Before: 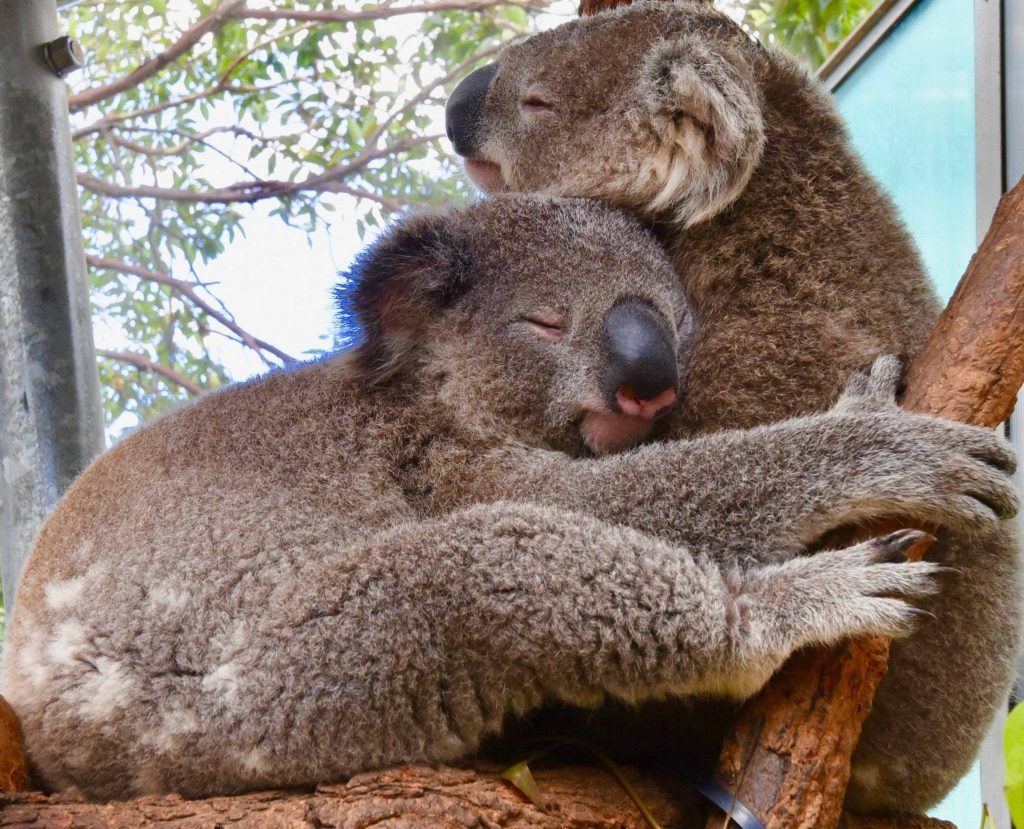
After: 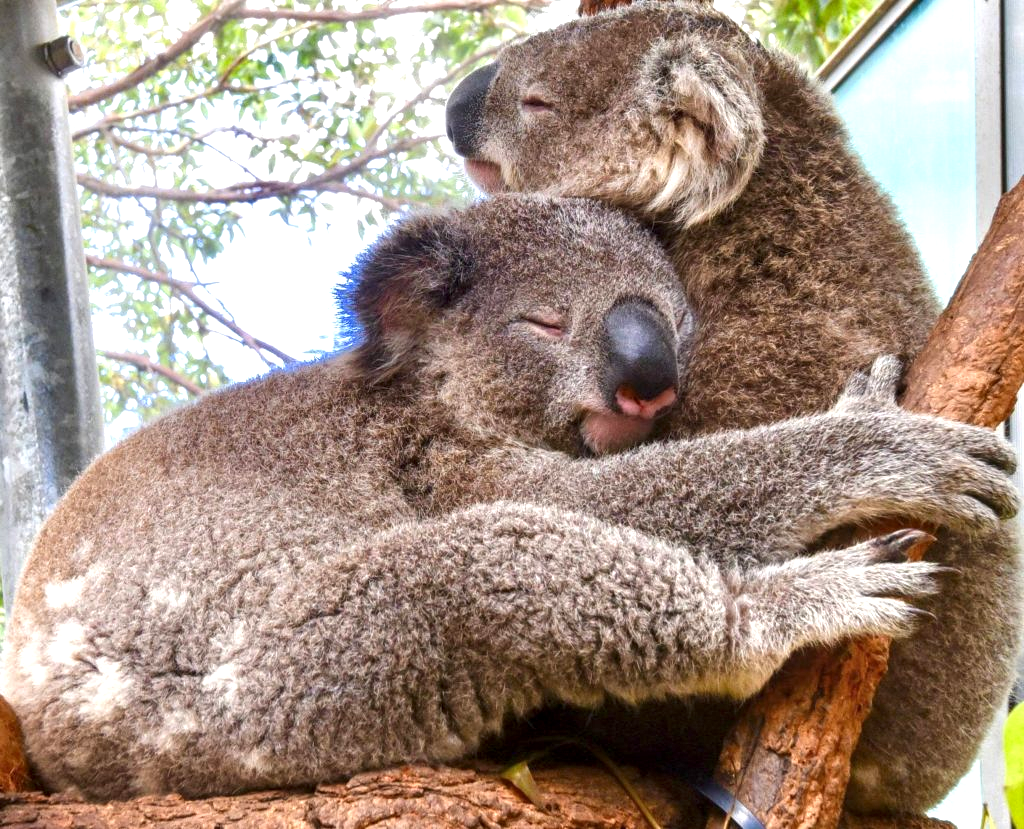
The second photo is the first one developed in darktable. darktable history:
exposure: black level correction 0, exposure 0.696 EV, compensate exposure bias true, compensate highlight preservation false
local contrast: detail 130%
